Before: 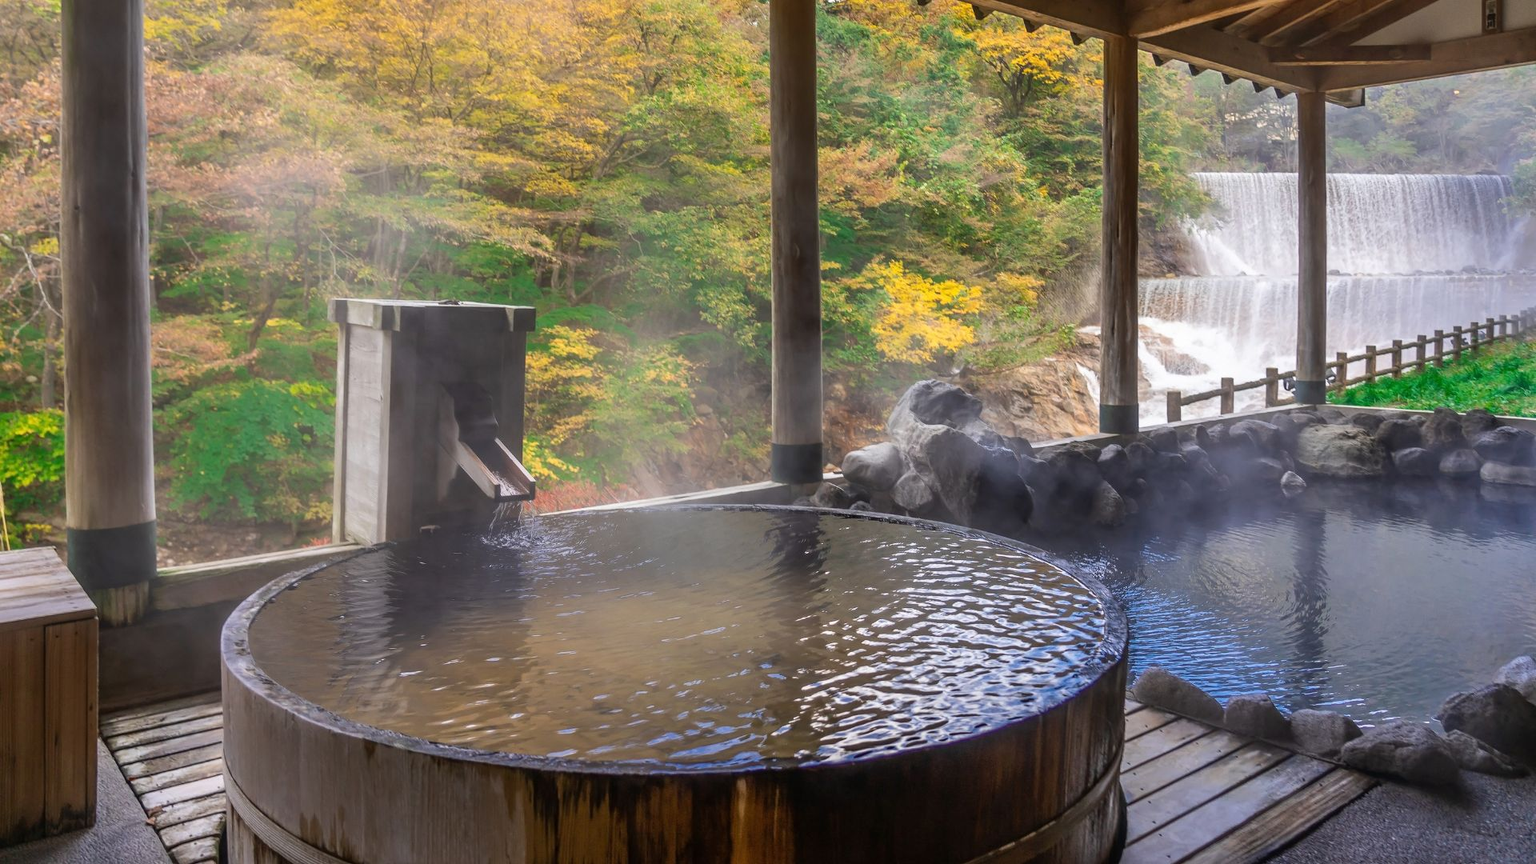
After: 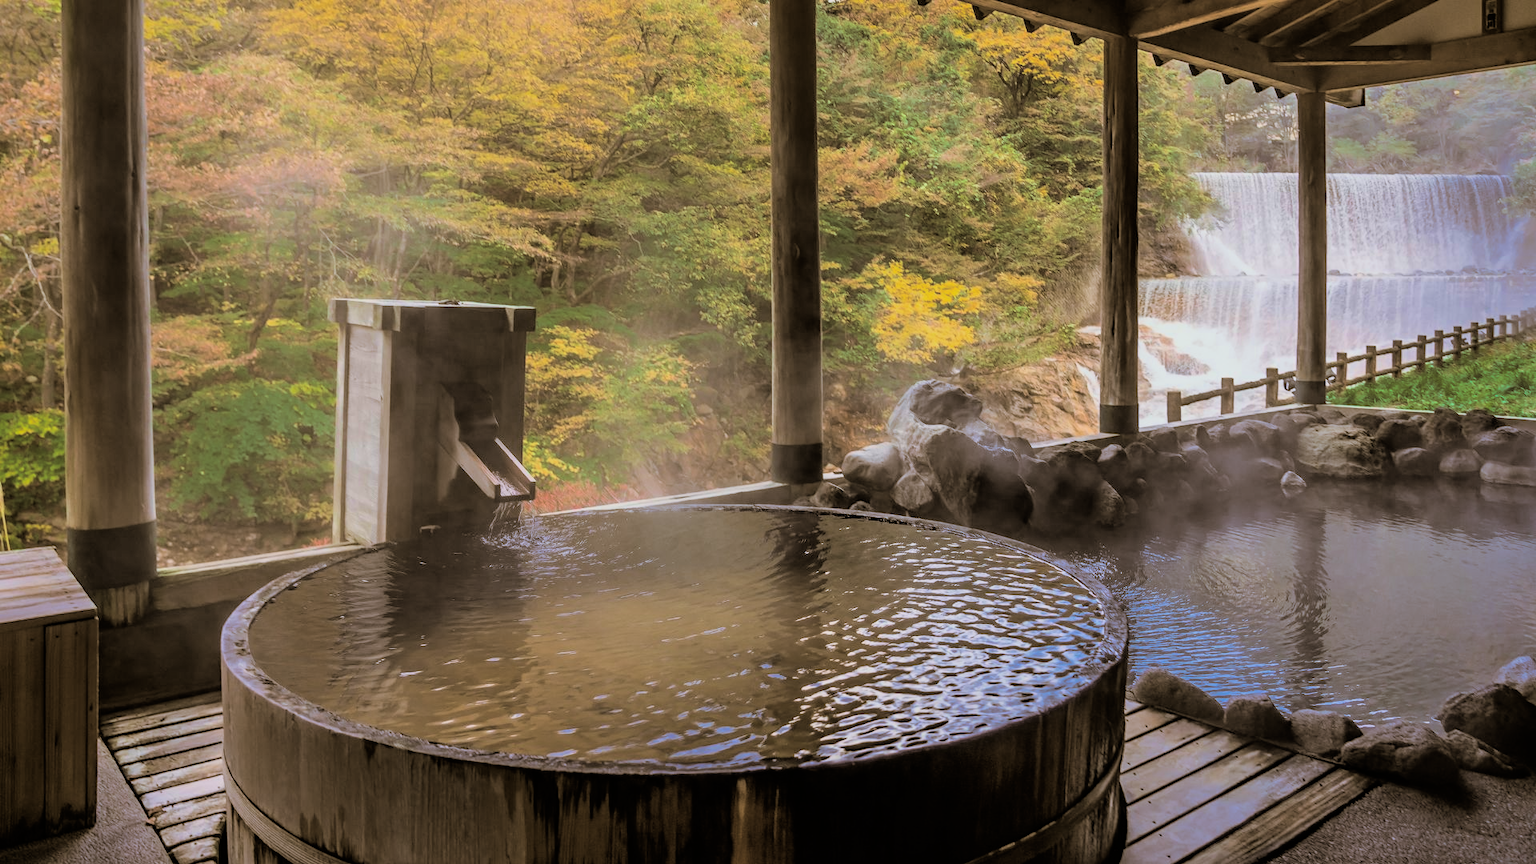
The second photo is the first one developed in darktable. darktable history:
vignetting: brightness -0.233, saturation 0.141
filmic rgb: threshold 3 EV, hardness 4.17, latitude 50%, contrast 1.1, preserve chrominance max RGB, color science v6 (2022), contrast in shadows safe, contrast in highlights safe, enable highlight reconstruction true
haze removal: compatibility mode true, adaptive false
split-toning: shadows › hue 37.98°, highlights › hue 185.58°, balance -55.261
velvia: on, module defaults
